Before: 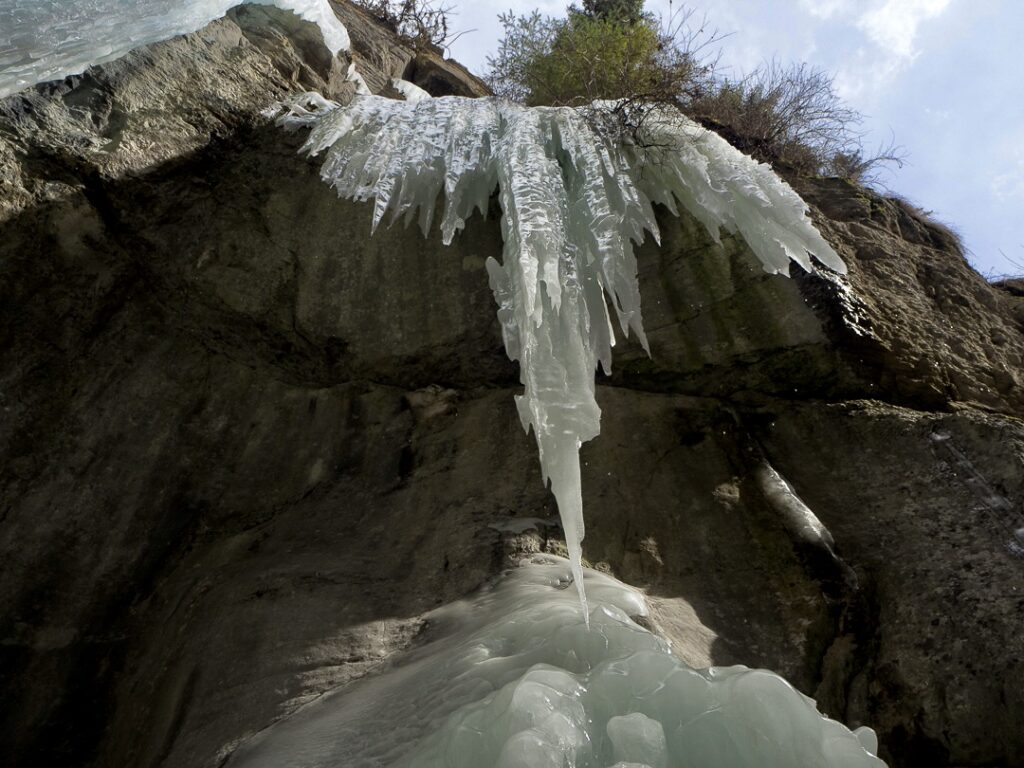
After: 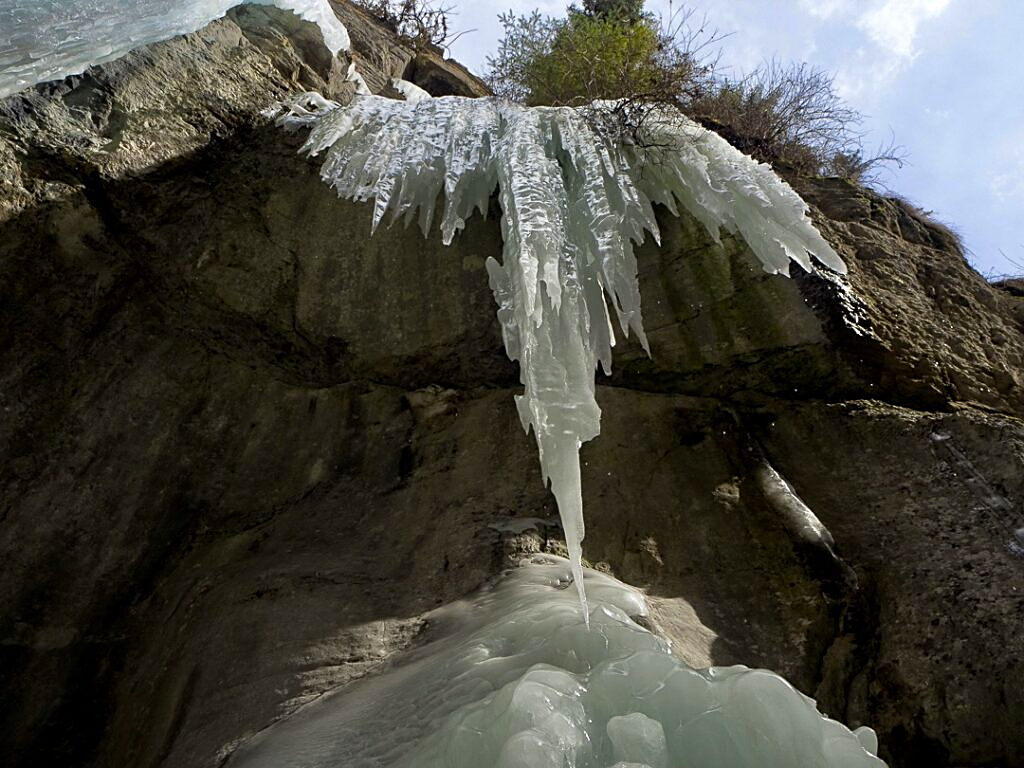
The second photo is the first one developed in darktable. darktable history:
color balance: output saturation 120%
sharpen: on, module defaults
